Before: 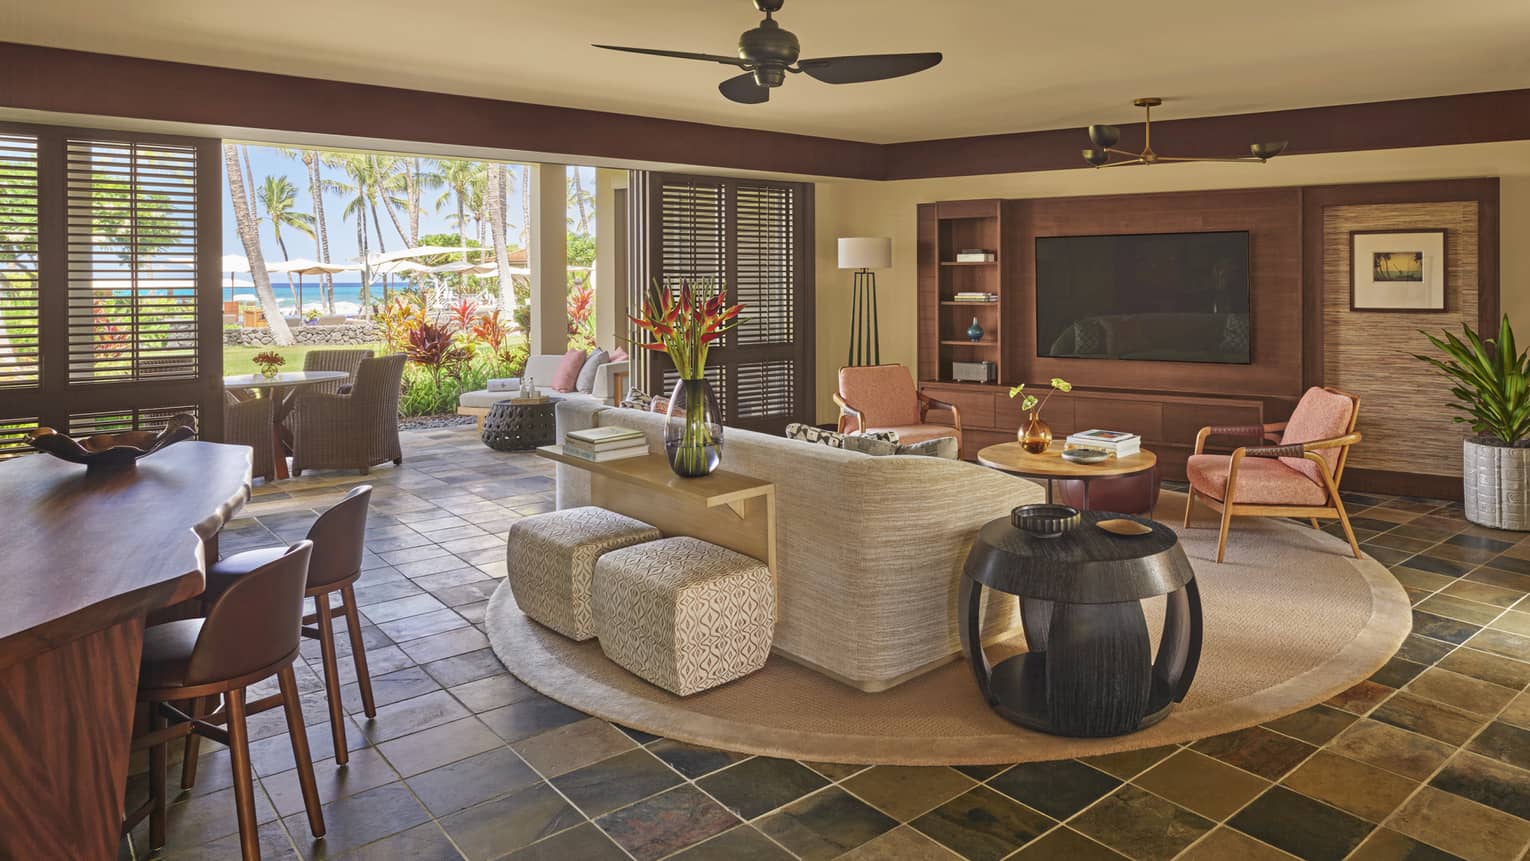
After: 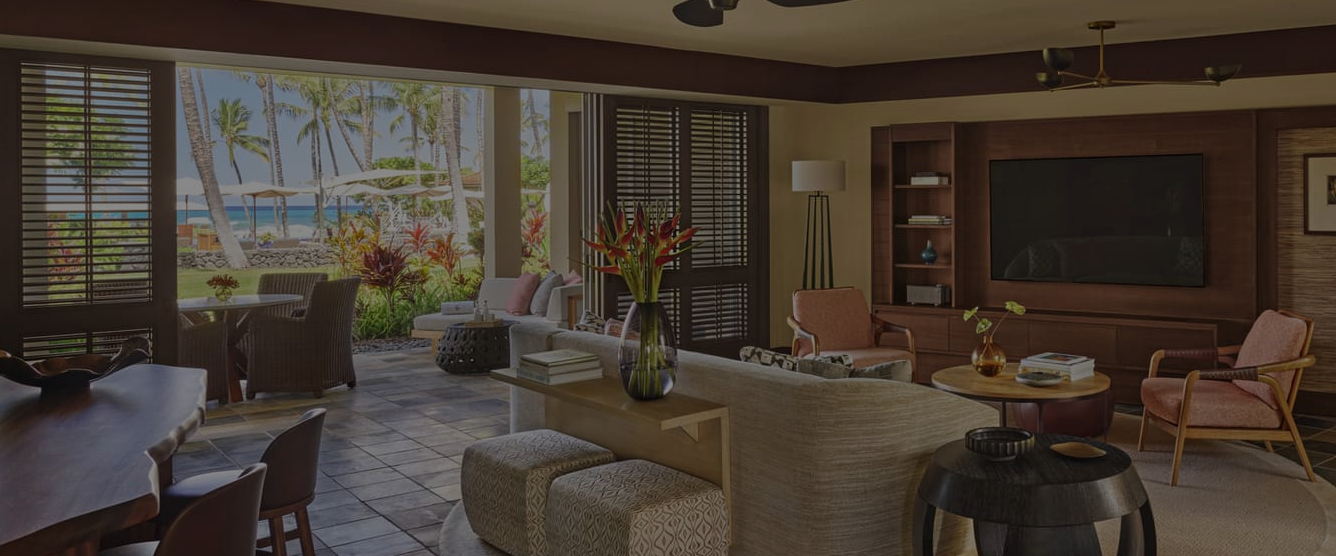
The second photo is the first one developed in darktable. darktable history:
exposure: exposure -1.972 EV, compensate highlight preservation false
crop: left 3.019%, top 8.989%, right 9.625%, bottom 26.431%
